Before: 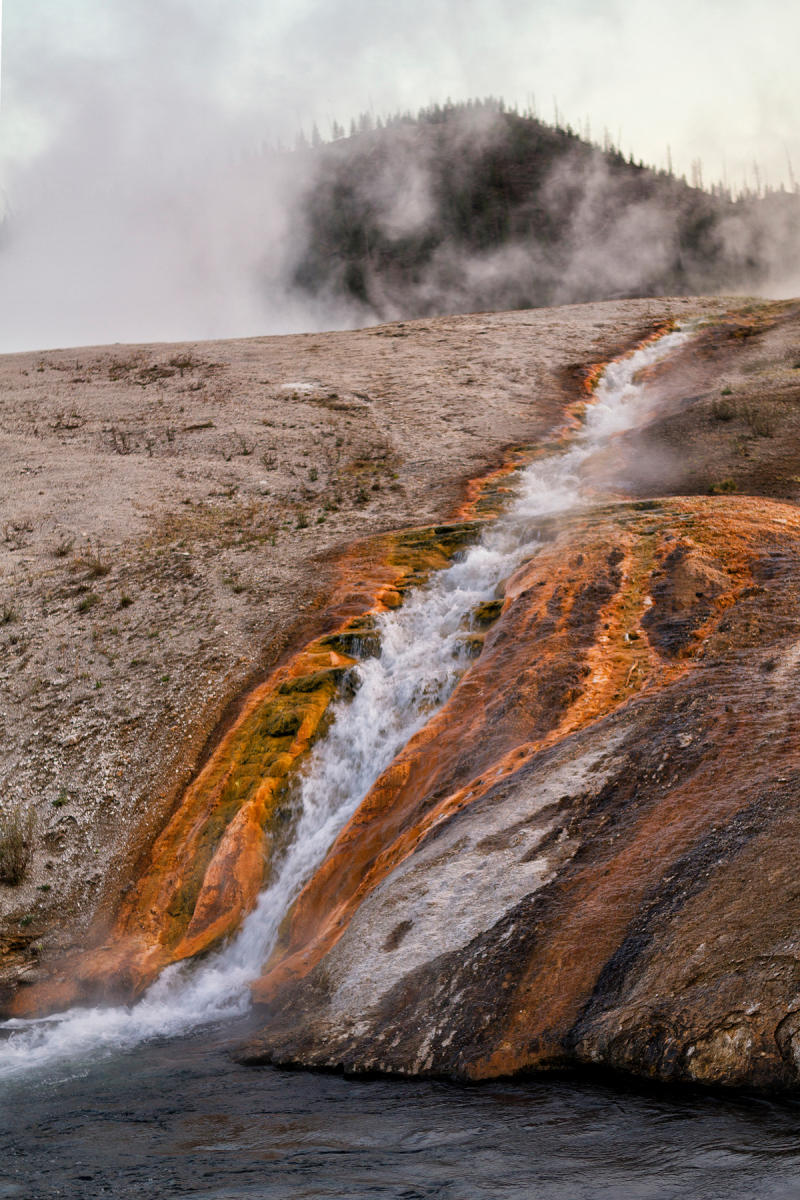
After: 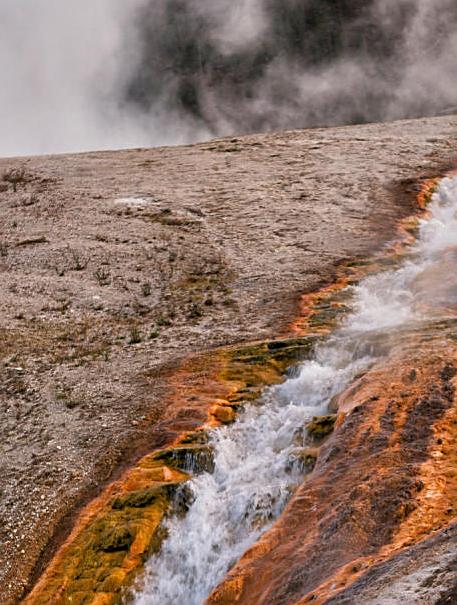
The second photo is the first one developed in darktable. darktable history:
crop: left 20.932%, top 15.471%, right 21.848%, bottom 34.081%
shadows and highlights: highlights color adjustment 0%, low approximation 0.01, soften with gaussian
tone equalizer: on, module defaults
sharpen: on, module defaults
